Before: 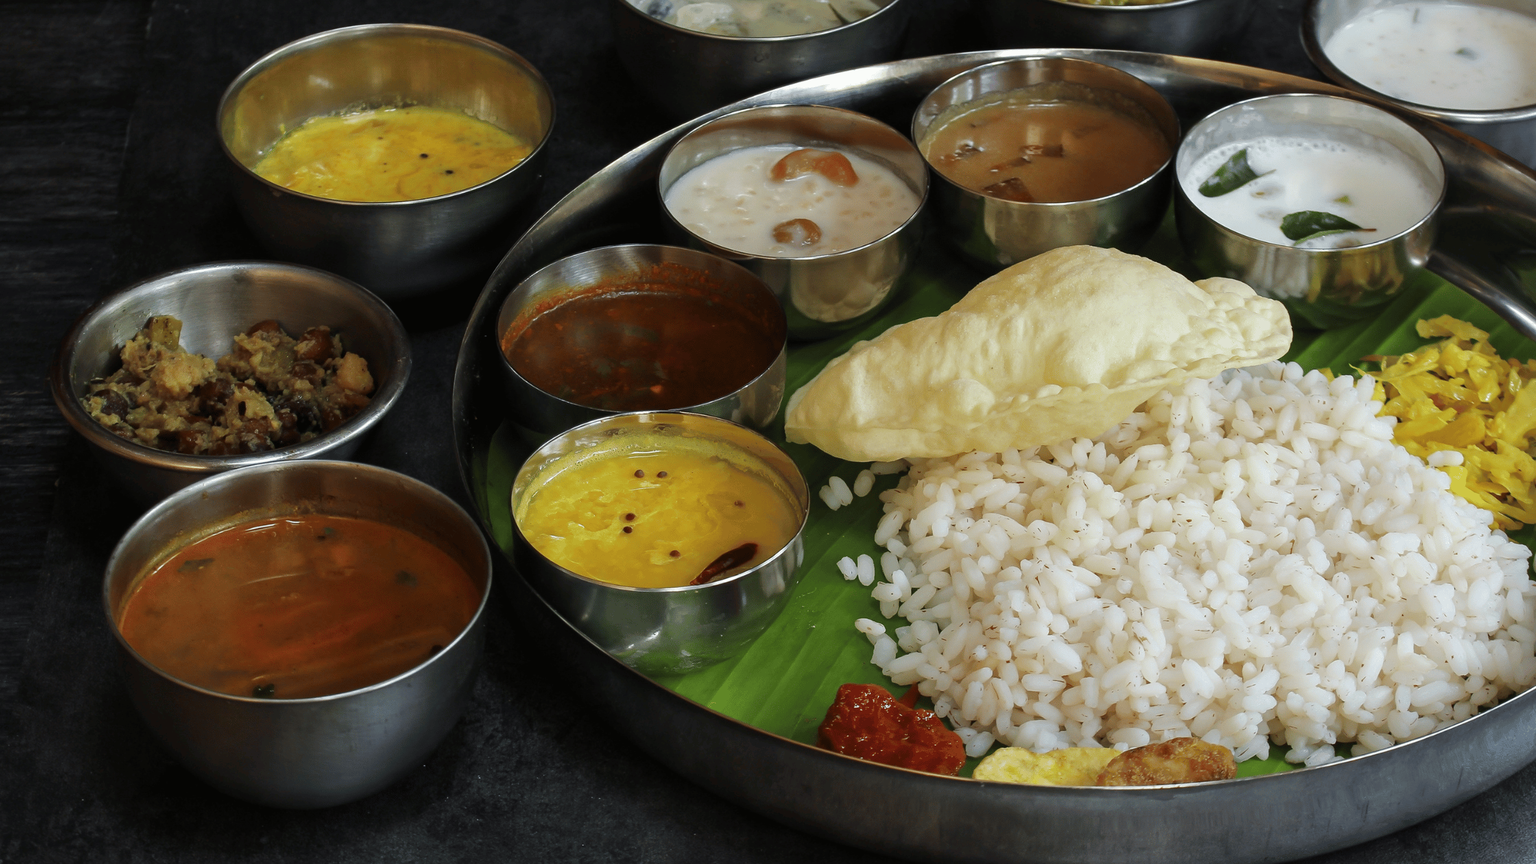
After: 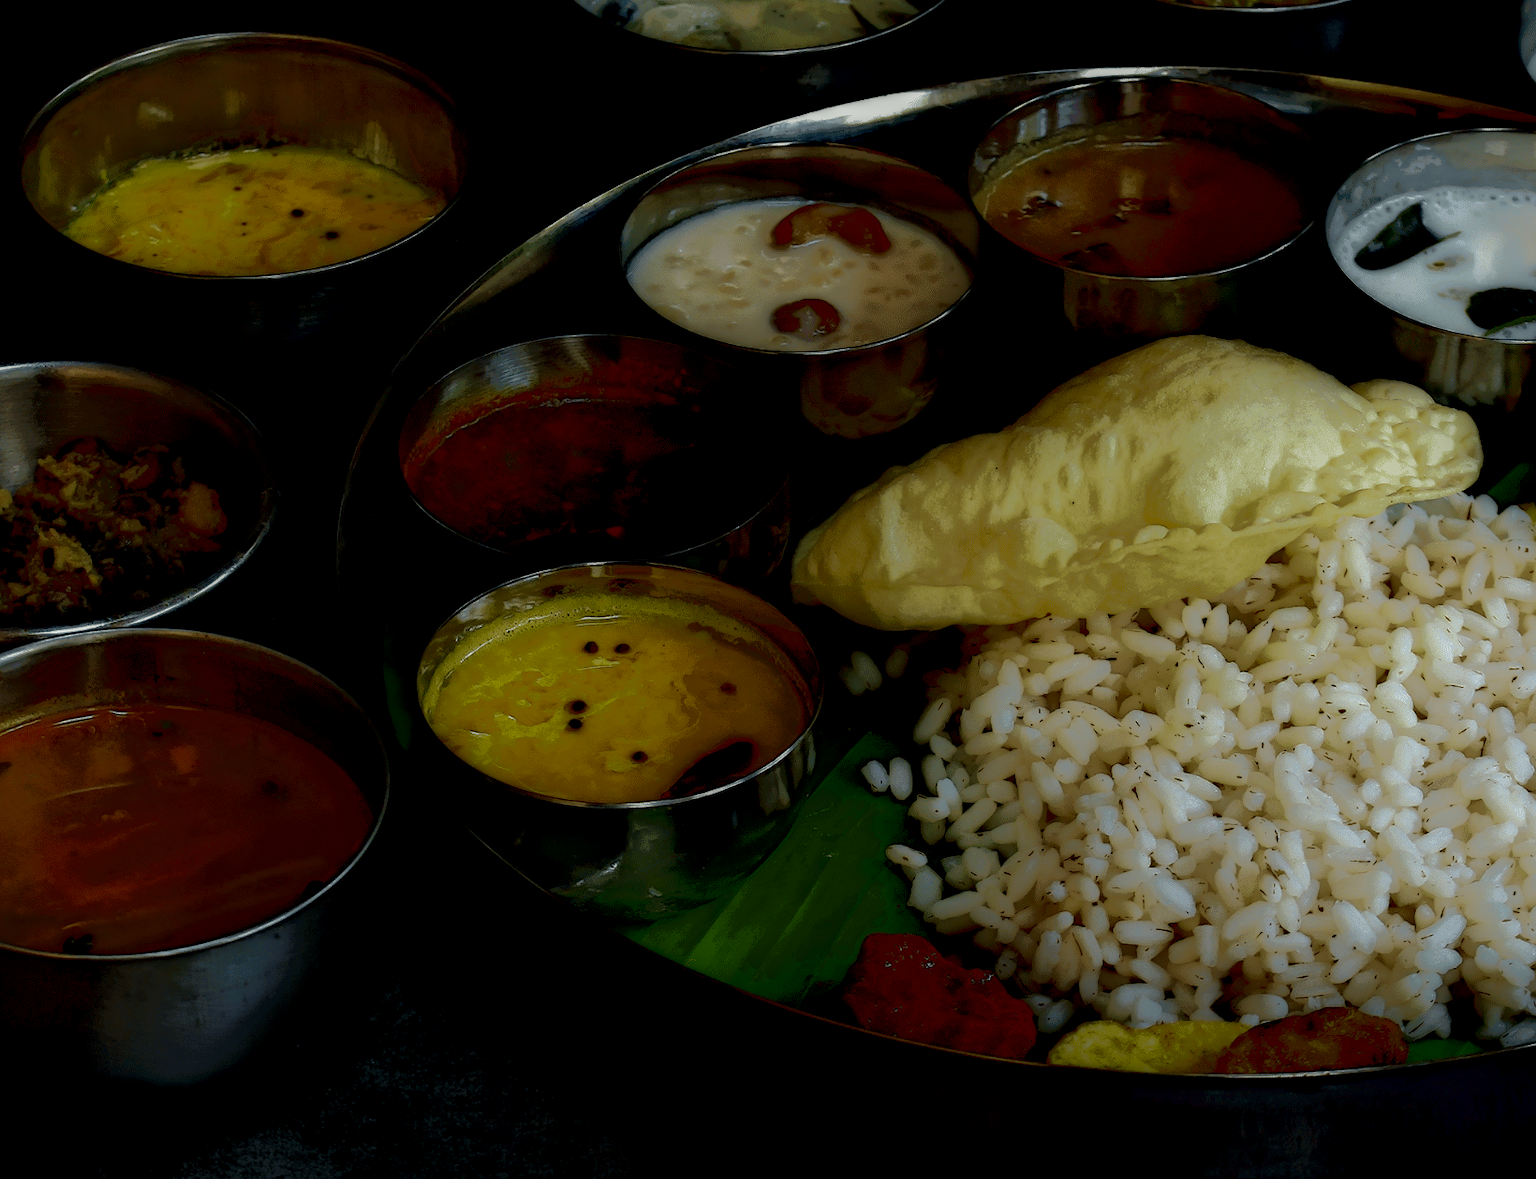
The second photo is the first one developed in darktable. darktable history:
velvia: strength 56%
tone equalizer: -8 EV -0.417 EV, -7 EV -0.389 EV, -6 EV -0.333 EV, -5 EV -0.222 EV, -3 EV 0.222 EV, -2 EV 0.333 EV, -1 EV 0.389 EV, +0 EV 0.417 EV, edges refinement/feathering 500, mask exposure compensation -1.57 EV, preserve details no
crop: left 13.443%, right 13.31%
local contrast: highlights 0%, shadows 198%, detail 164%, midtone range 0.001
